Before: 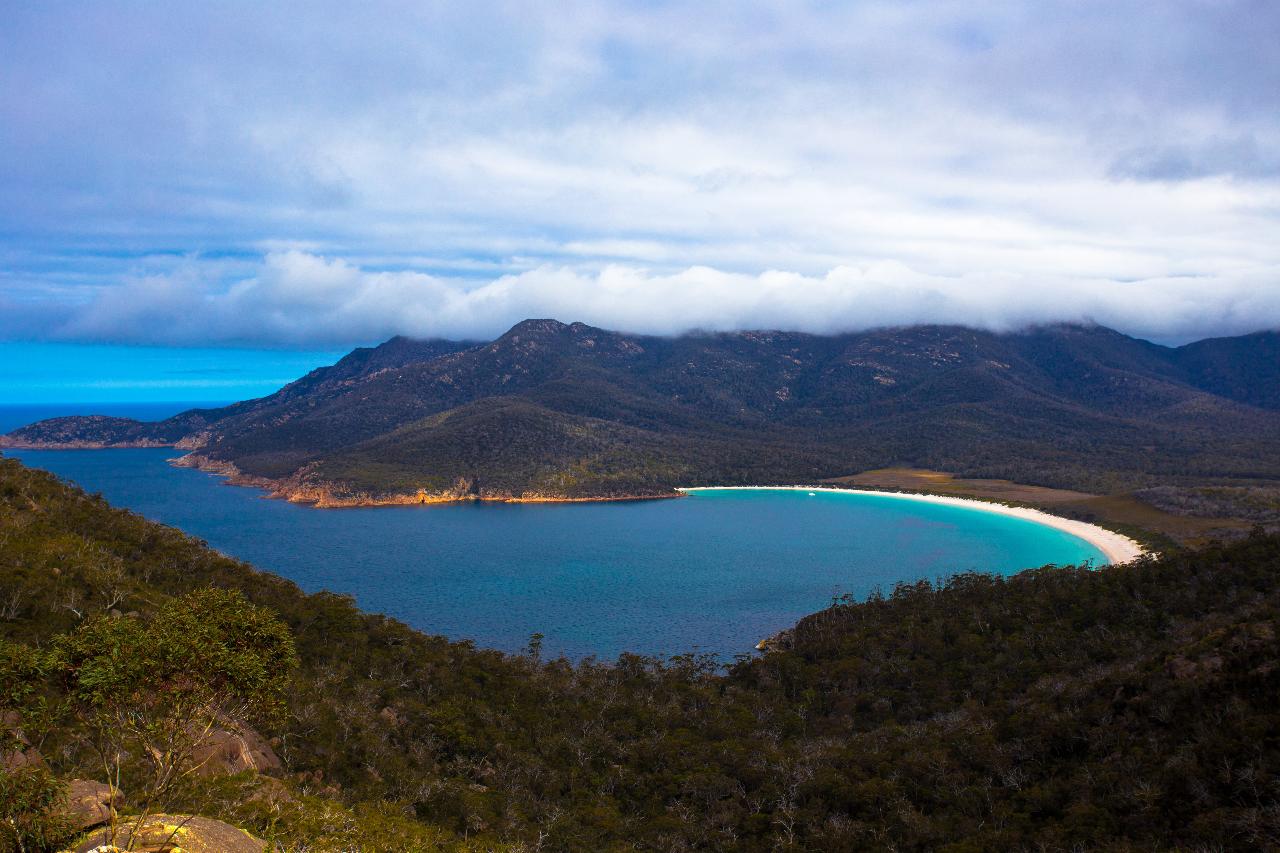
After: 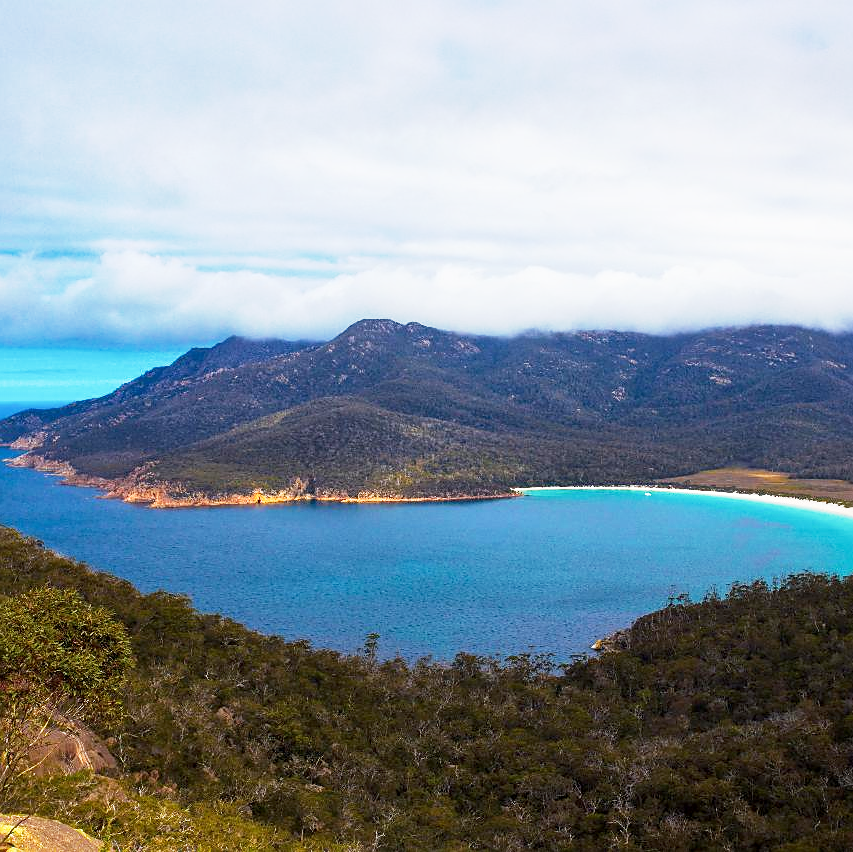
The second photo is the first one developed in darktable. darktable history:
crop and rotate: left 12.825%, right 20.508%
exposure: black level correction 0.001, exposure 0.498 EV, compensate exposure bias true, compensate highlight preservation false
sharpen: radius 1.451, amount 0.4, threshold 1.162
base curve: curves: ch0 [(0, 0) (0.088, 0.125) (0.176, 0.251) (0.354, 0.501) (0.613, 0.749) (1, 0.877)], preserve colors none
local contrast: mode bilateral grid, contrast 19, coarseness 49, detail 120%, midtone range 0.2
